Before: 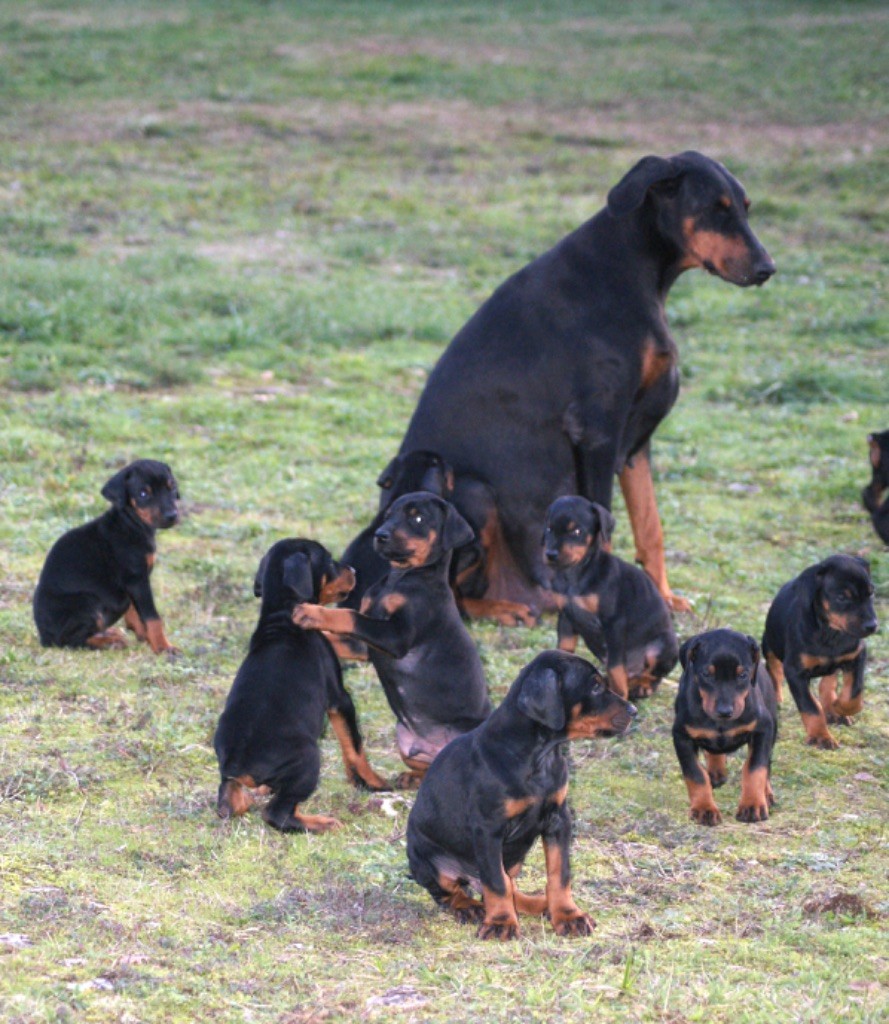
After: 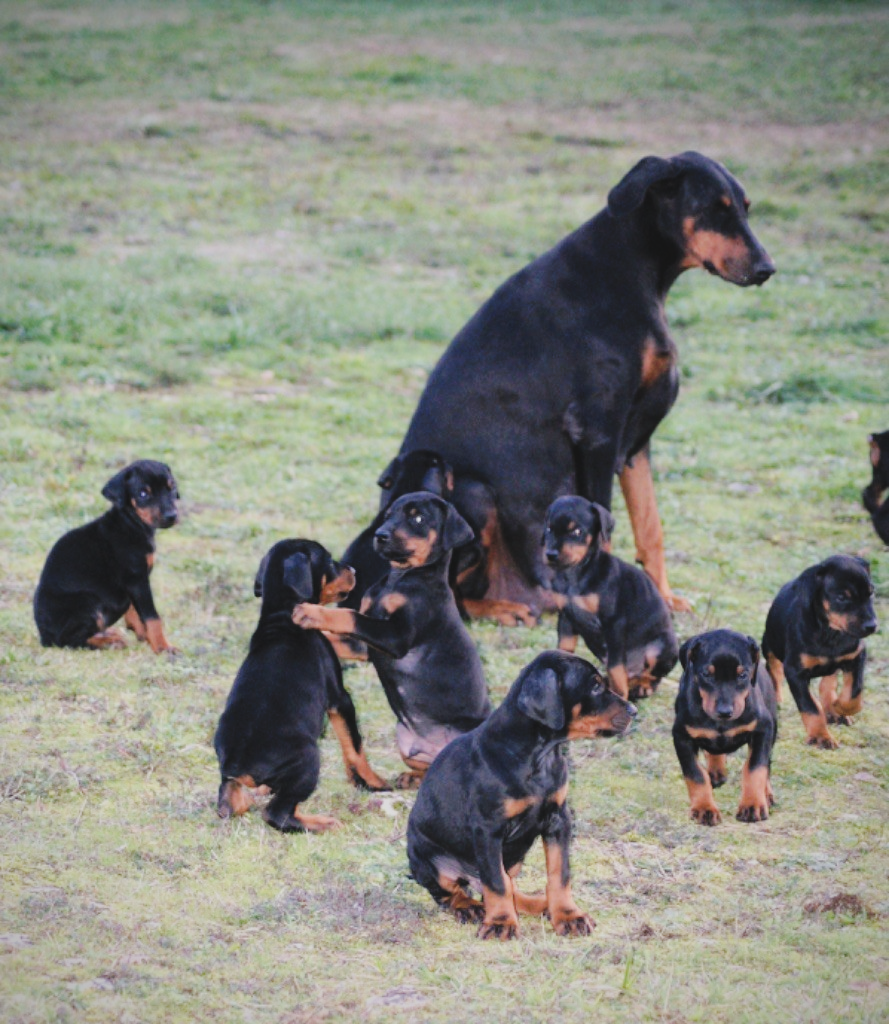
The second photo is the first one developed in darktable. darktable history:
tone curve: curves: ch0 [(0, 0) (0.003, 0.068) (0.011, 0.079) (0.025, 0.092) (0.044, 0.107) (0.069, 0.121) (0.1, 0.134) (0.136, 0.16) (0.177, 0.198) (0.224, 0.242) (0.277, 0.312) (0.335, 0.384) (0.399, 0.461) (0.468, 0.539) (0.543, 0.622) (0.623, 0.691) (0.709, 0.763) (0.801, 0.833) (0.898, 0.909) (1, 1)], preserve colors none
vignetting: fall-off radius 81.57%, brightness -0.609, saturation 0.001, center (0, 0.005)
local contrast: mode bilateral grid, contrast 10, coarseness 26, detail 112%, midtone range 0.2
filmic rgb: black relative exposure -7.65 EV, white relative exposure 4.56 EV, hardness 3.61, iterations of high-quality reconstruction 0
